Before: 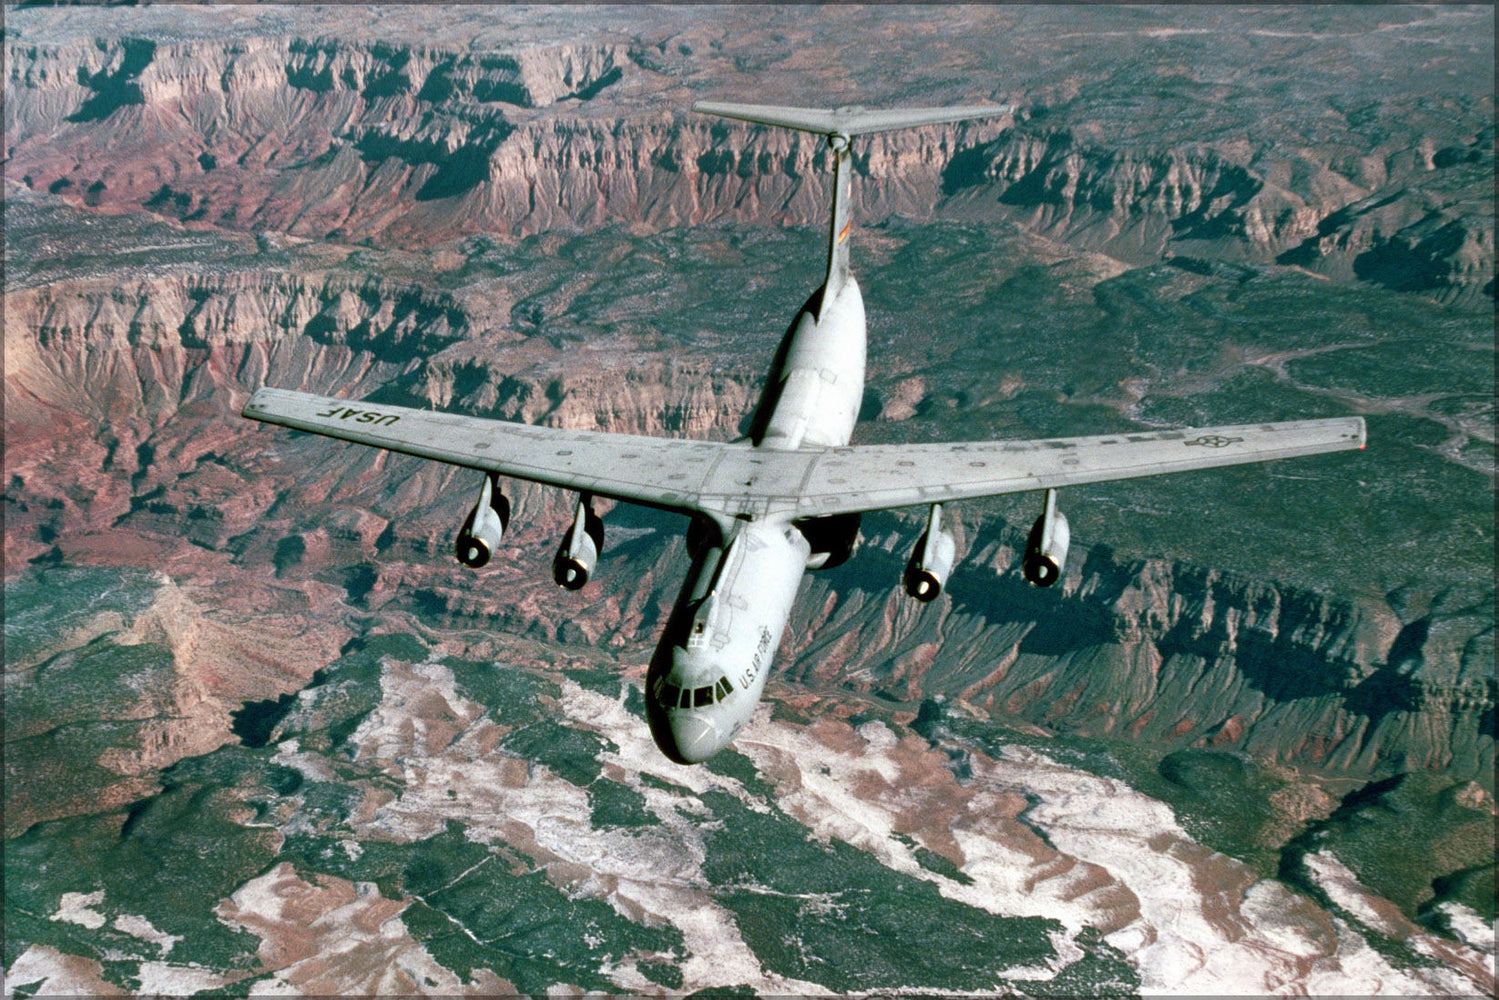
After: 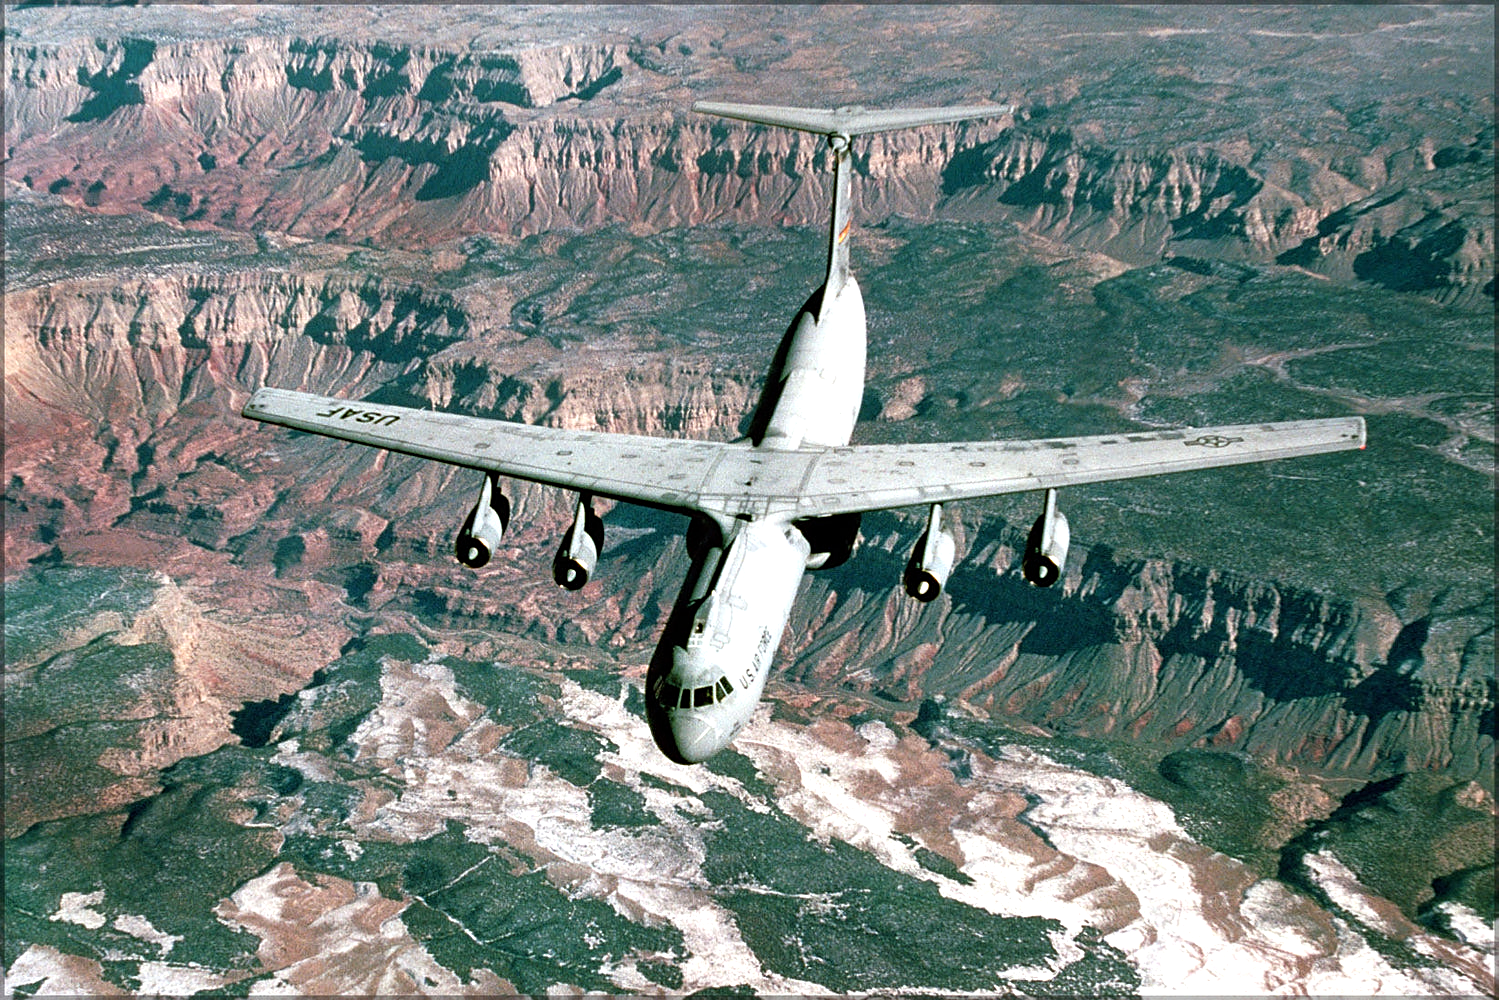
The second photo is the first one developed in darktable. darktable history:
tone equalizer: -8 EV -0.442 EV, -7 EV -0.391 EV, -6 EV -0.32 EV, -5 EV -0.209 EV, -3 EV 0.222 EV, -2 EV 0.328 EV, -1 EV 0.395 EV, +0 EV 0.419 EV, smoothing 1
sharpen: on, module defaults
